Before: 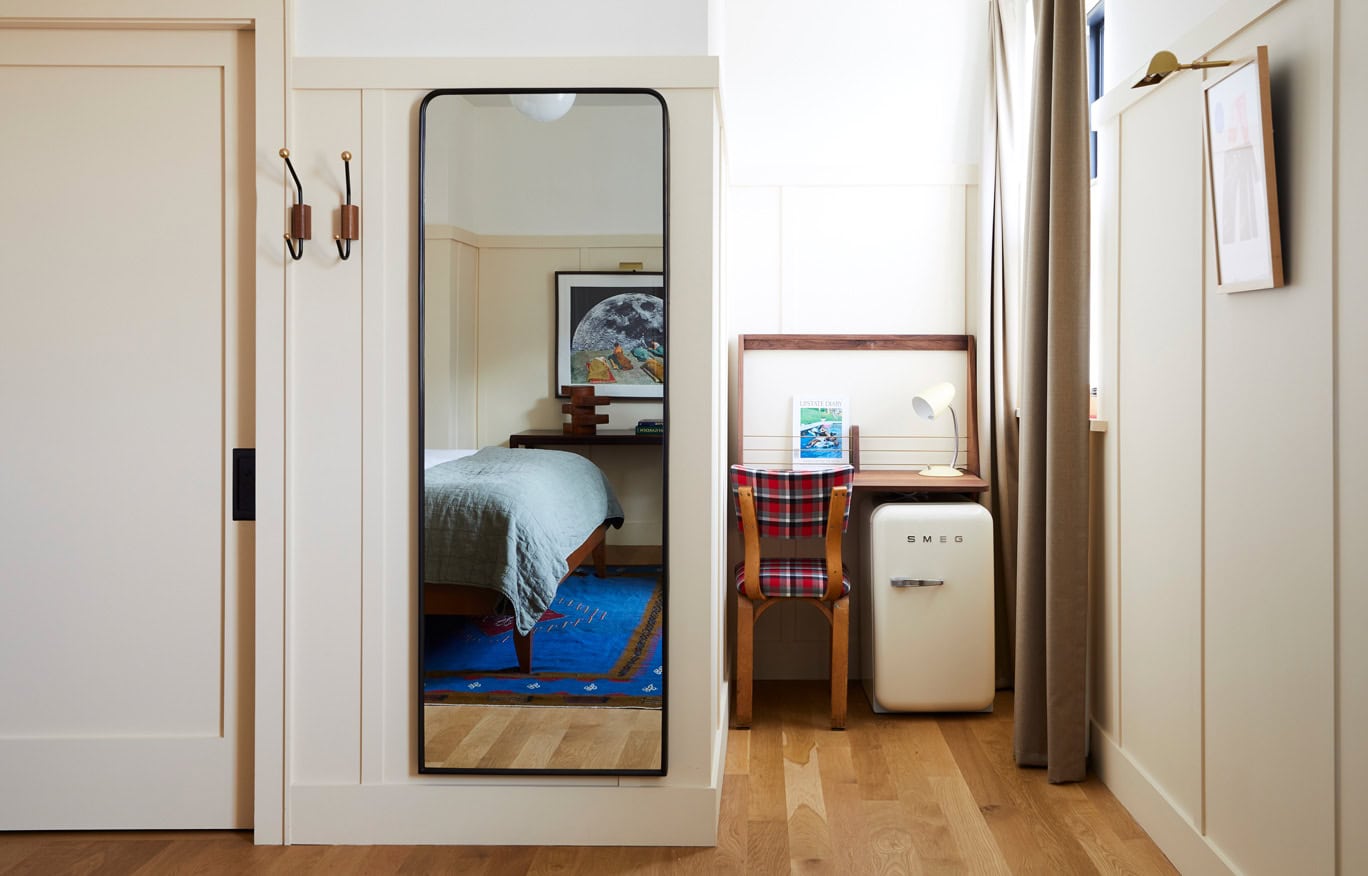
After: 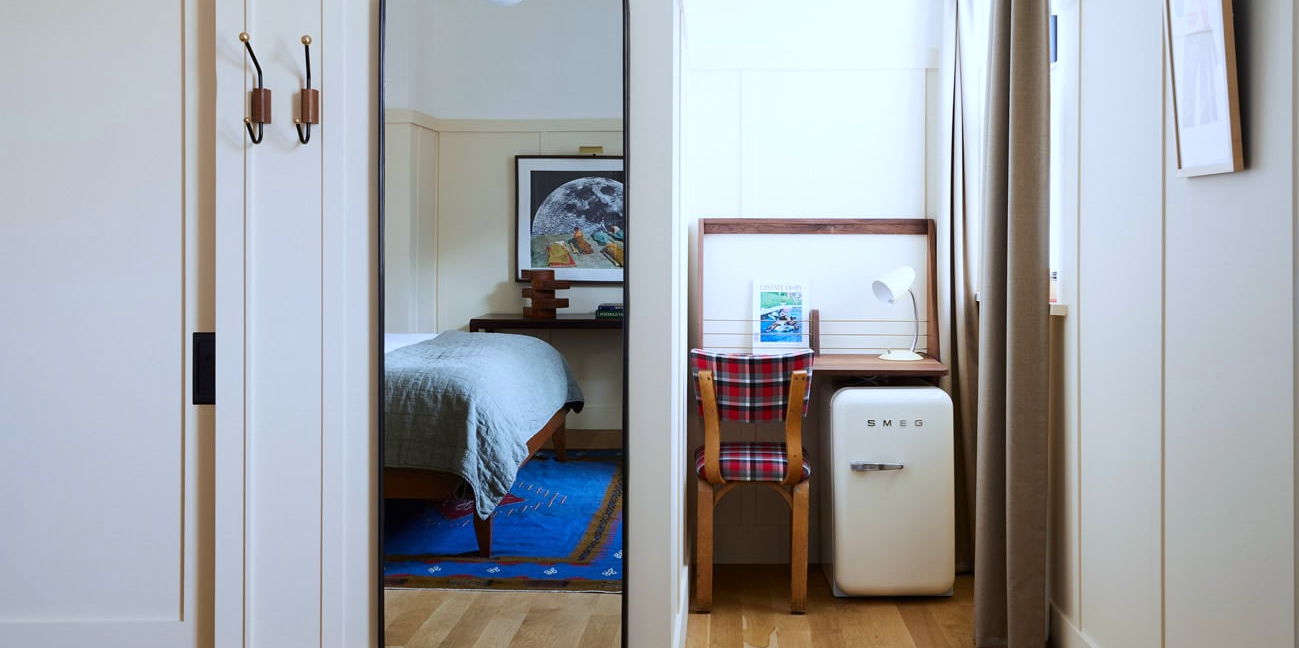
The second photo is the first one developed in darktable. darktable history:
white balance: red 0.931, blue 1.11
crop and rotate: left 2.991%, top 13.302%, right 1.981%, bottom 12.636%
